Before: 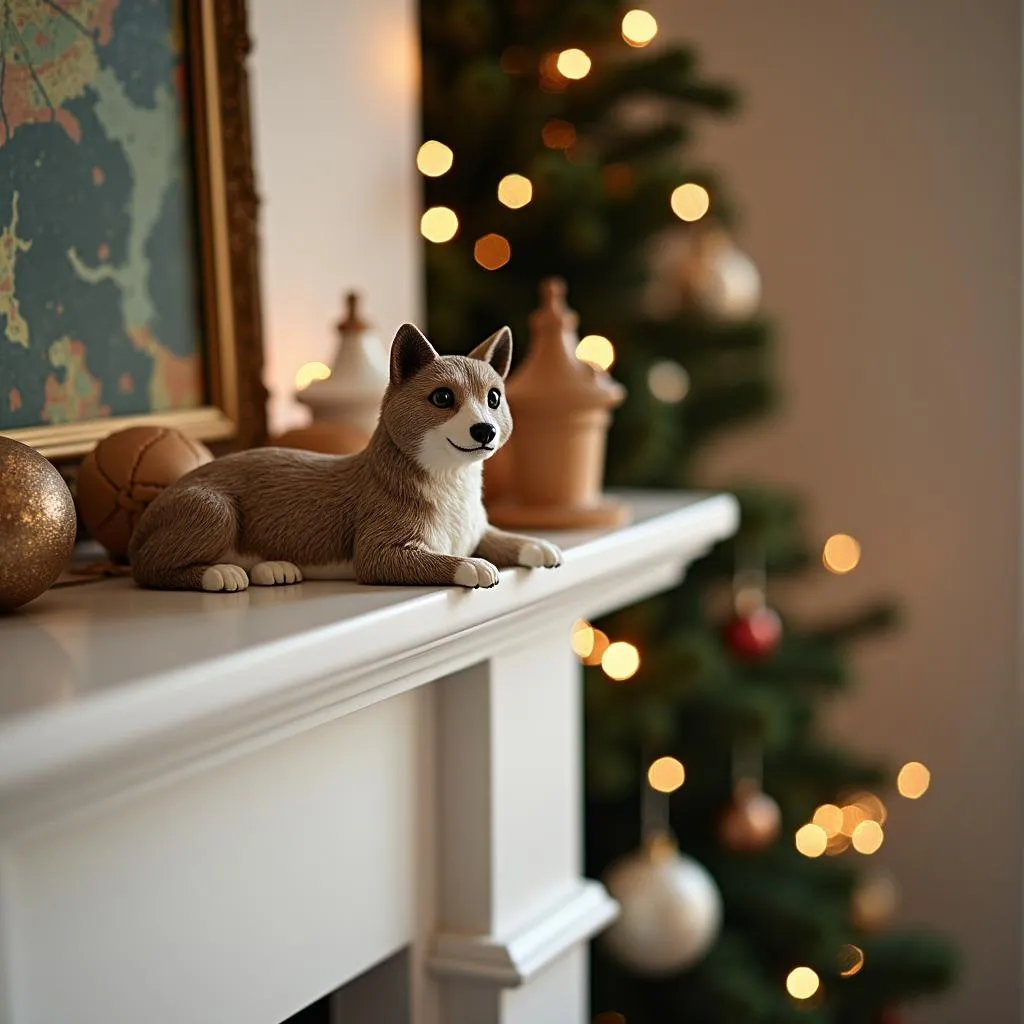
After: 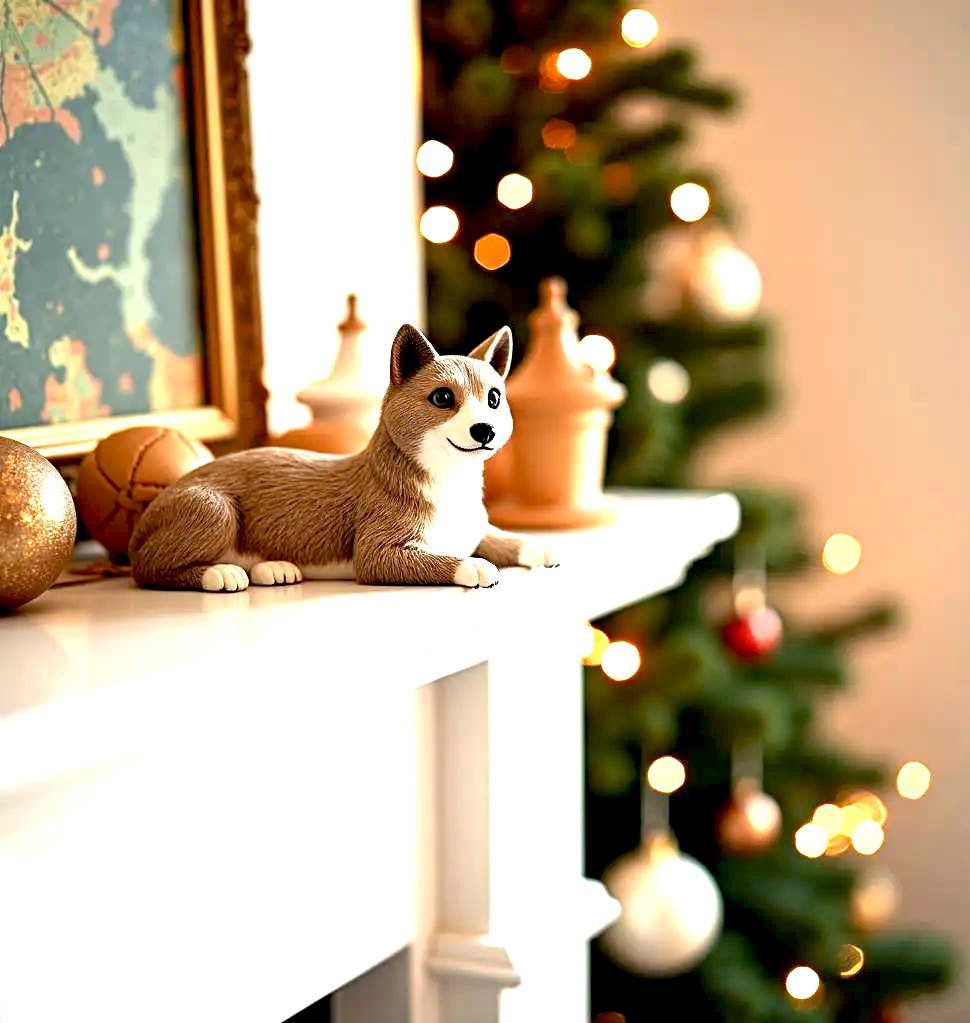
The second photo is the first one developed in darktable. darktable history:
exposure: black level correction 0.006, exposure 2.067 EV, compensate highlight preservation false
crop and rotate: left 0%, right 5.201%
